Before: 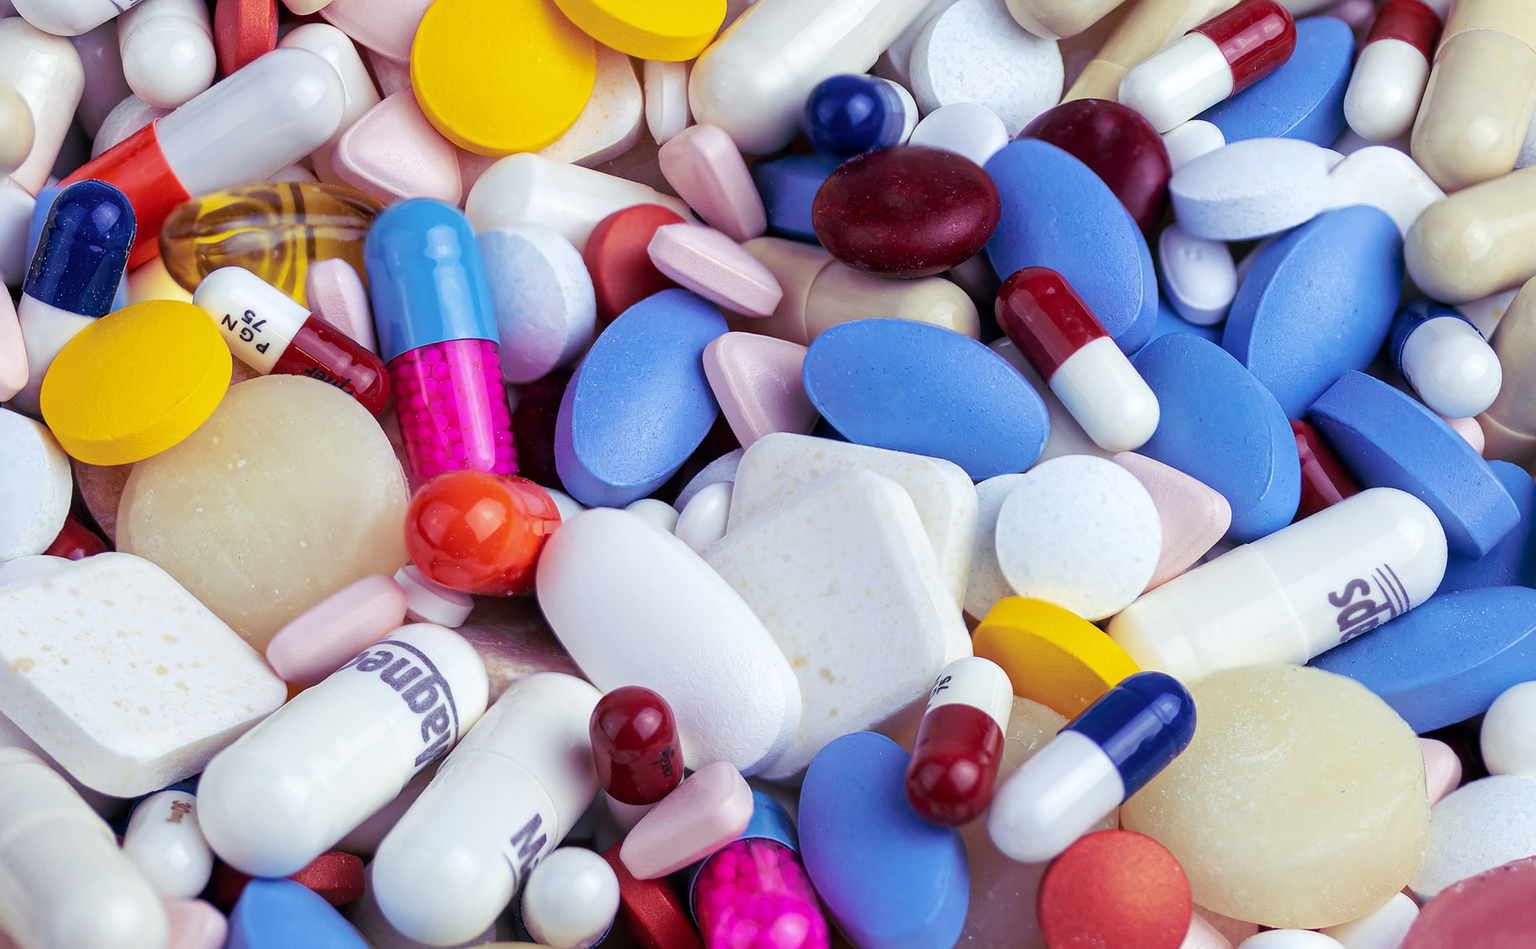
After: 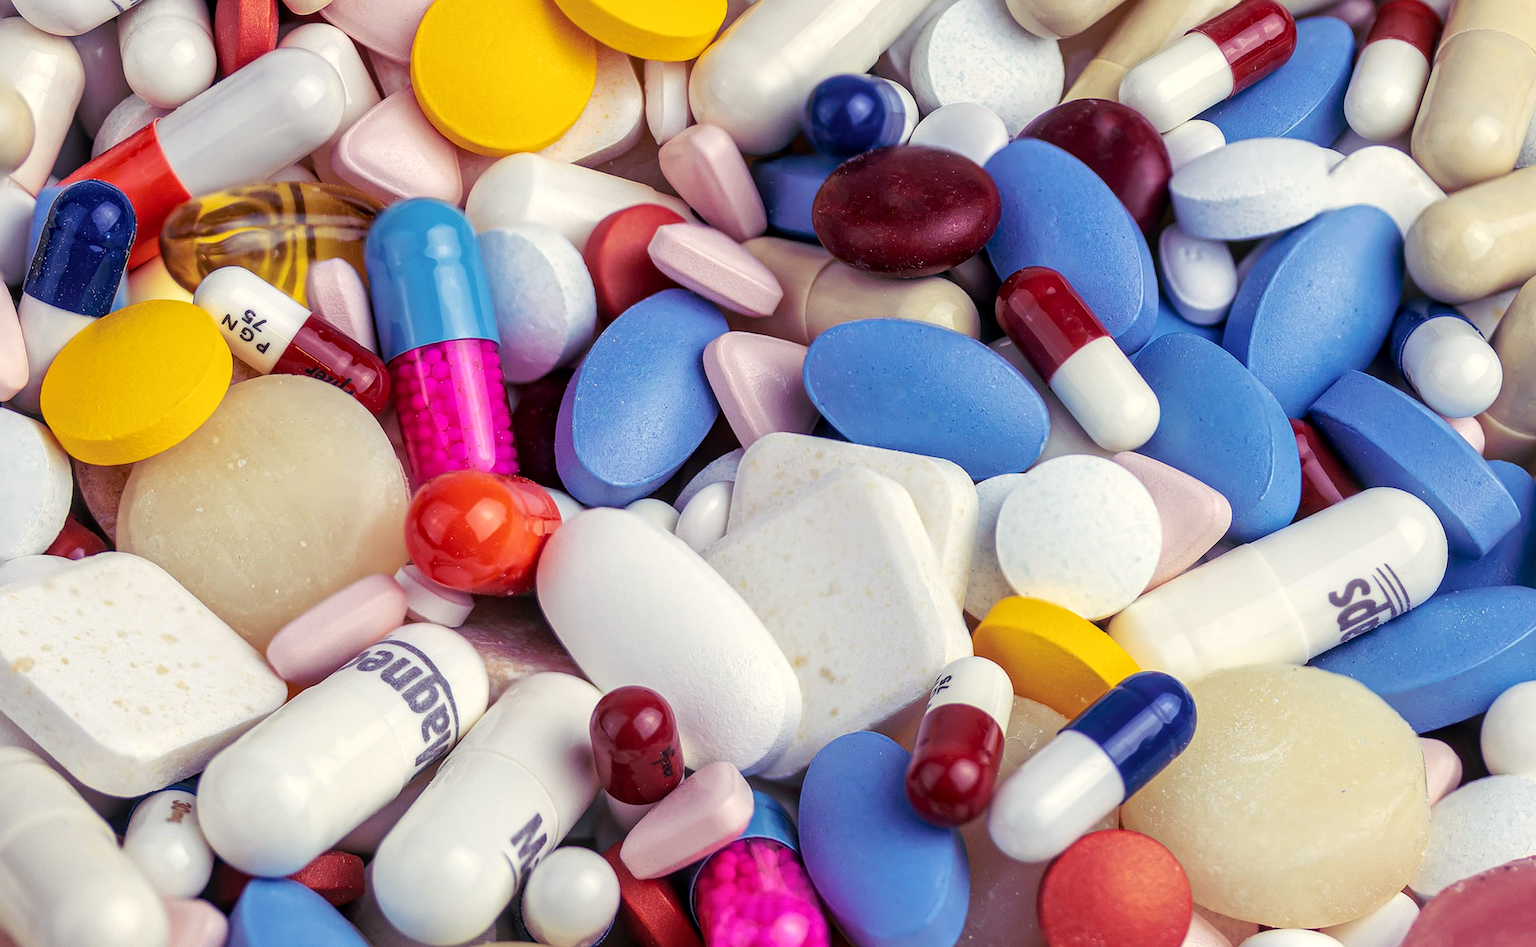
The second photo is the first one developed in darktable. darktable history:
local contrast: on, module defaults
color zones: curves: ch2 [(0, 0.5) (0.143, 0.5) (0.286, 0.489) (0.415, 0.421) (0.571, 0.5) (0.714, 0.5) (0.857, 0.5) (1, 0.5)]
white balance: red 1.045, blue 0.932
crop: top 0.05%, bottom 0.098%
